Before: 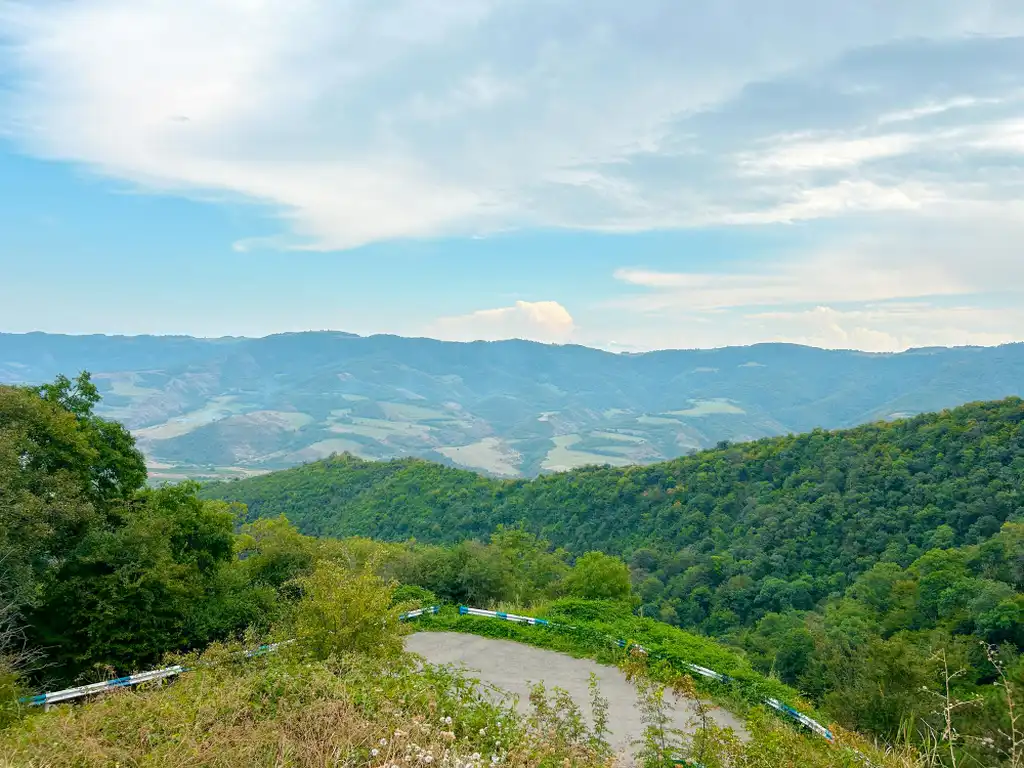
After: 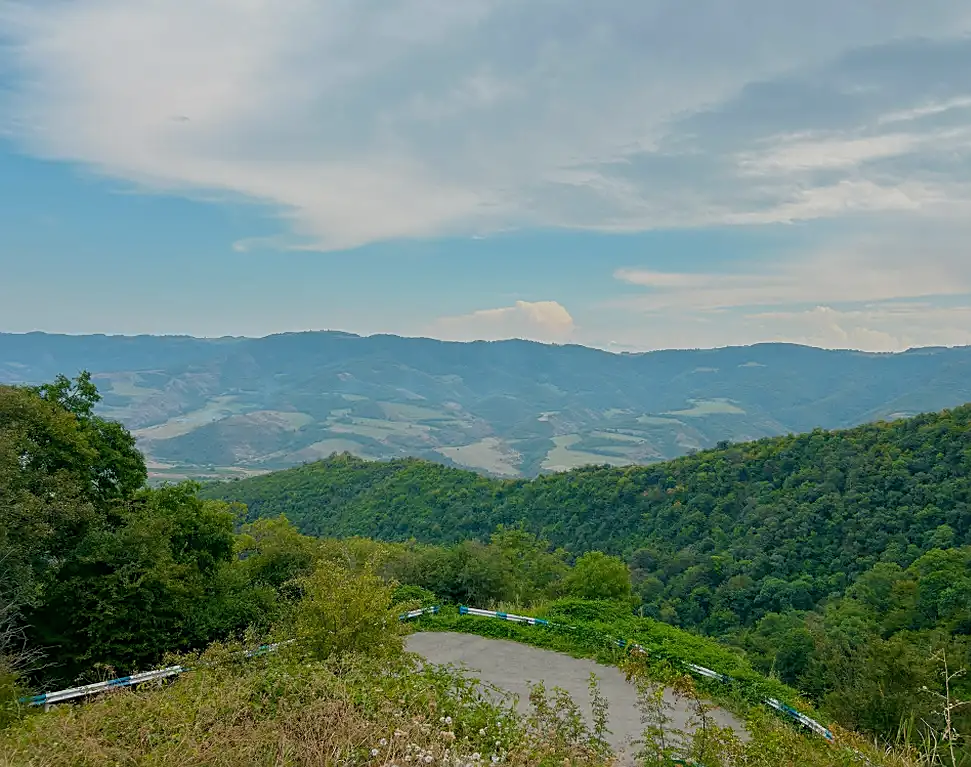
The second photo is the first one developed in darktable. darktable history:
sharpen: on, module defaults
crop and rotate: right 5.167%
exposure: black level correction 0, exposure -0.721 EV, compensate highlight preservation false
